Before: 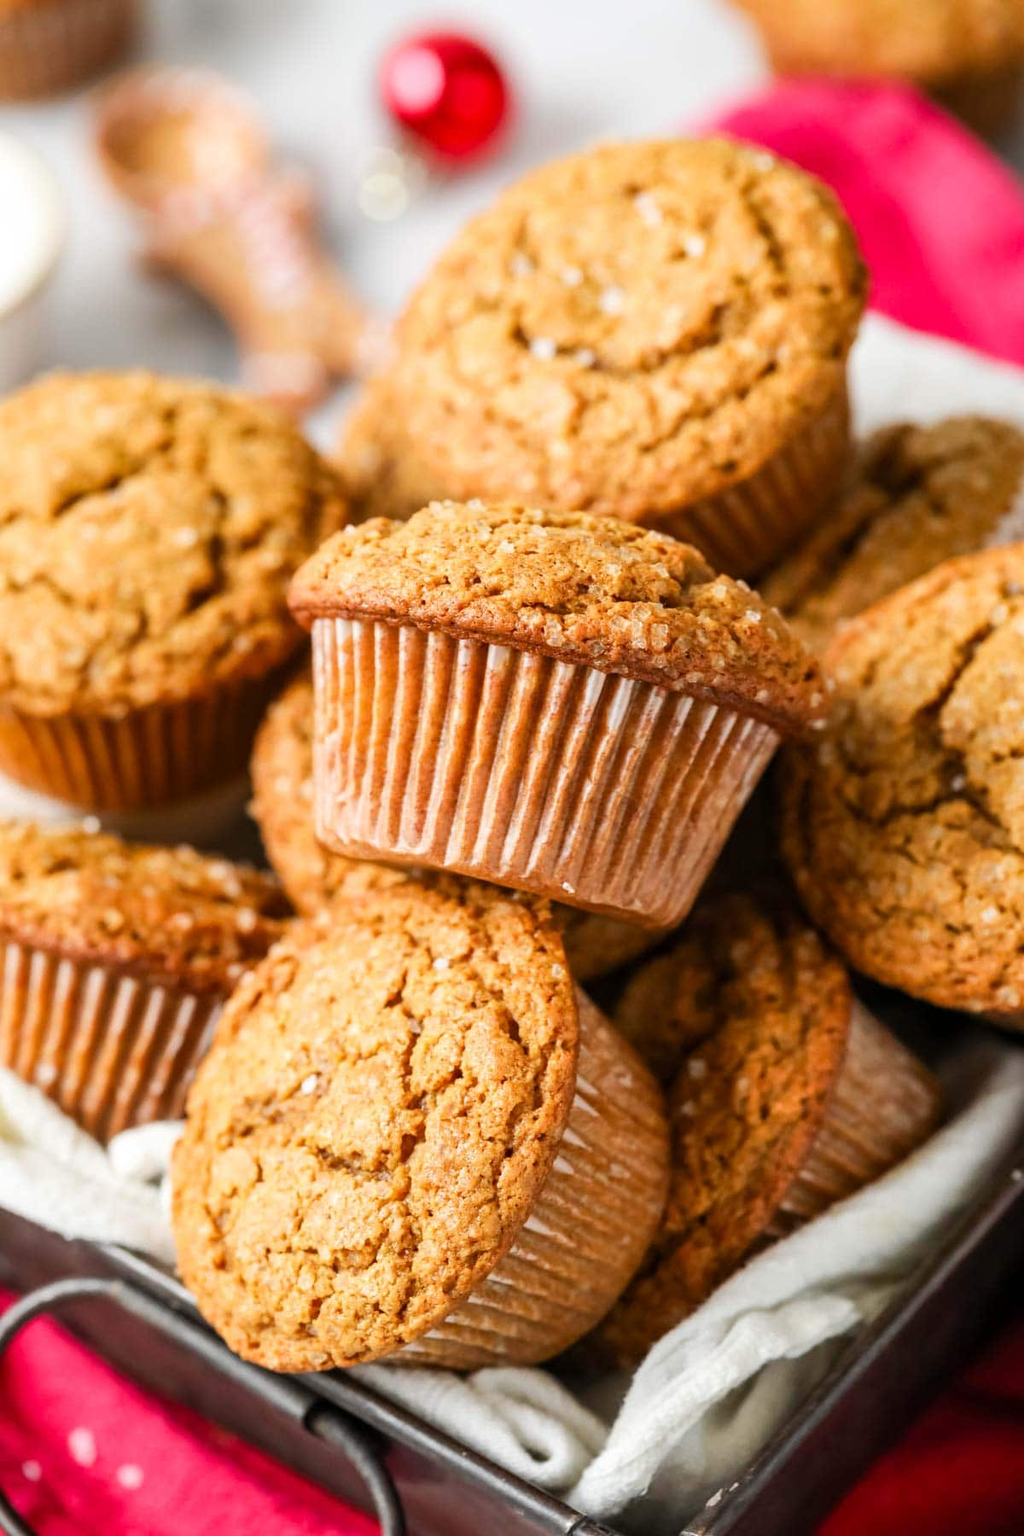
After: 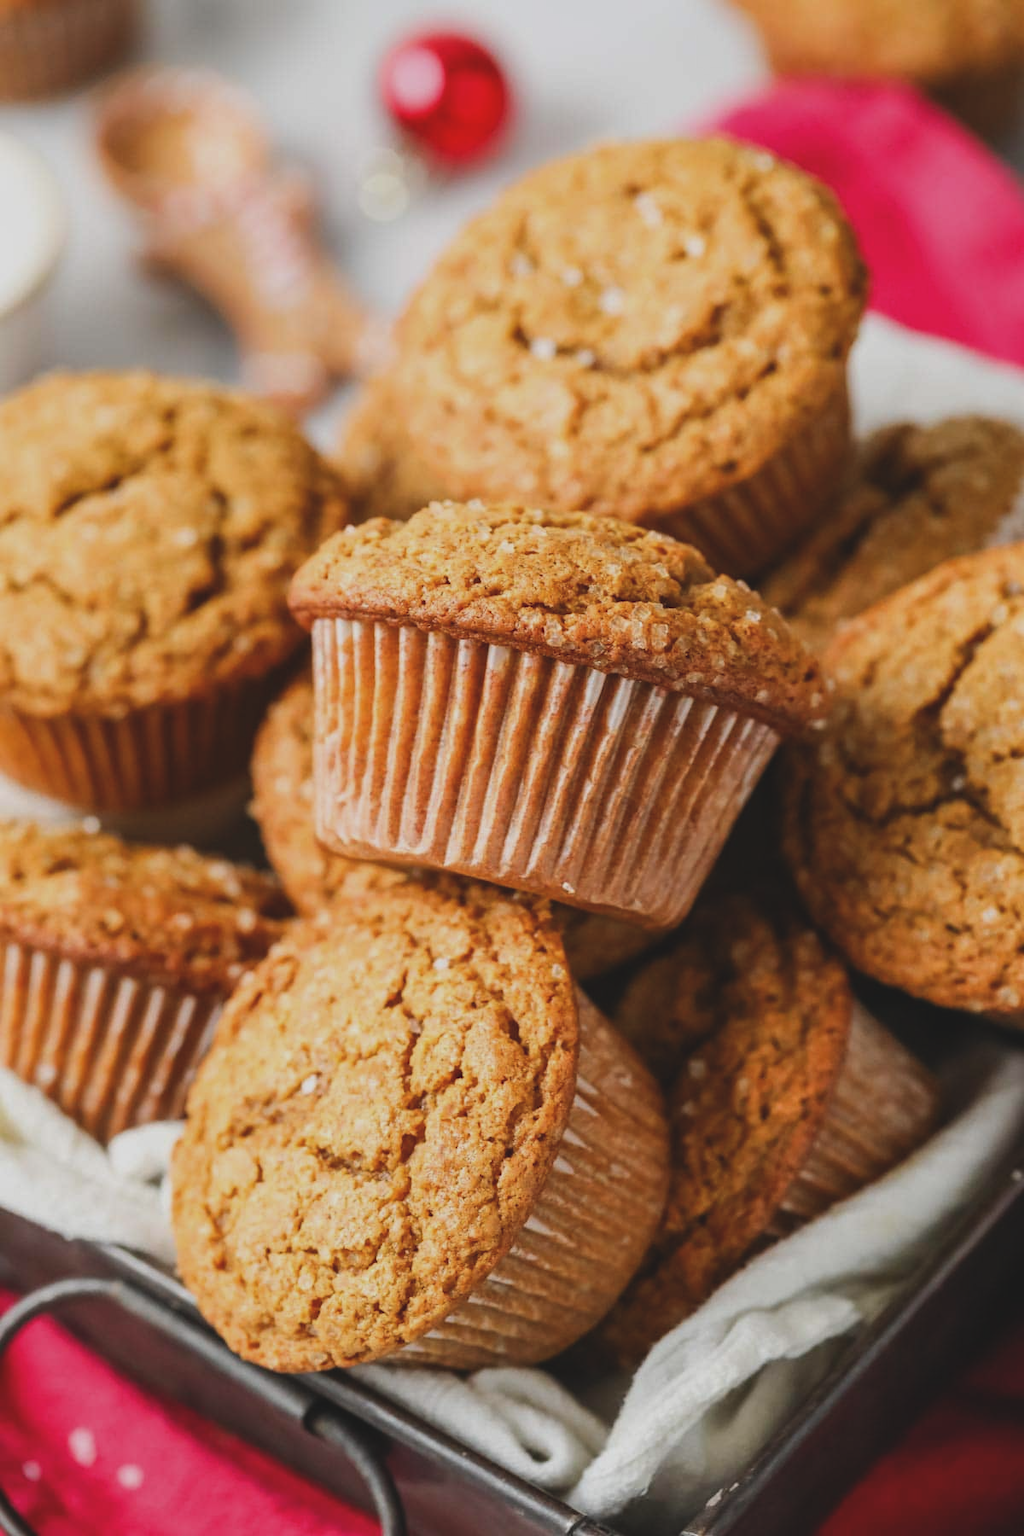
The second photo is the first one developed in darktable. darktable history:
exposure: black level correction -0.015, exposure -0.51 EV, compensate highlight preservation false
color zones: curves: ch2 [(0, 0.5) (0.143, 0.5) (0.286, 0.489) (0.415, 0.421) (0.571, 0.5) (0.714, 0.5) (0.857, 0.5) (1, 0.5)]
